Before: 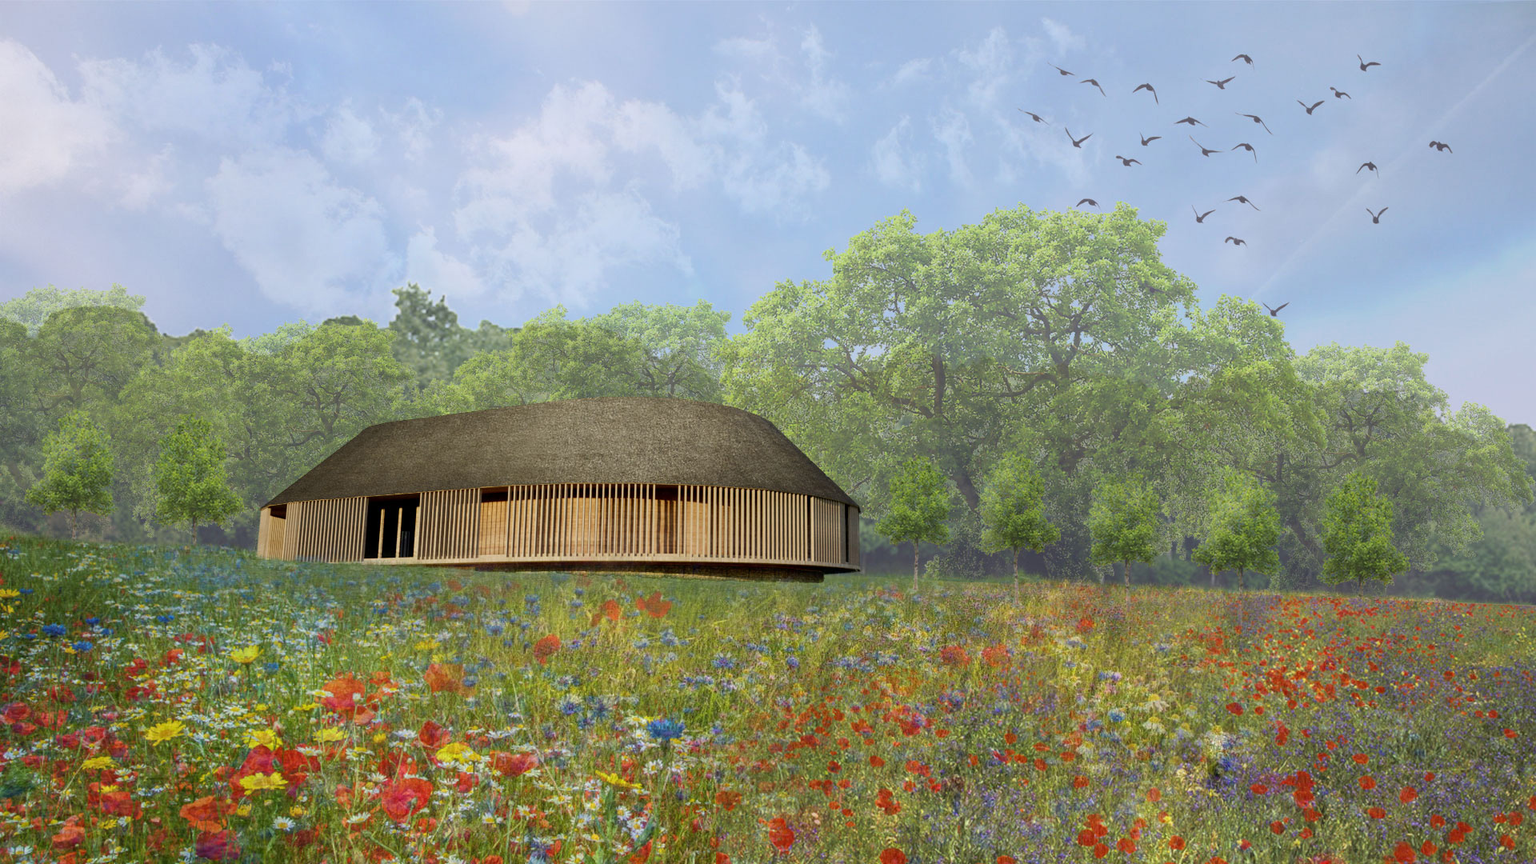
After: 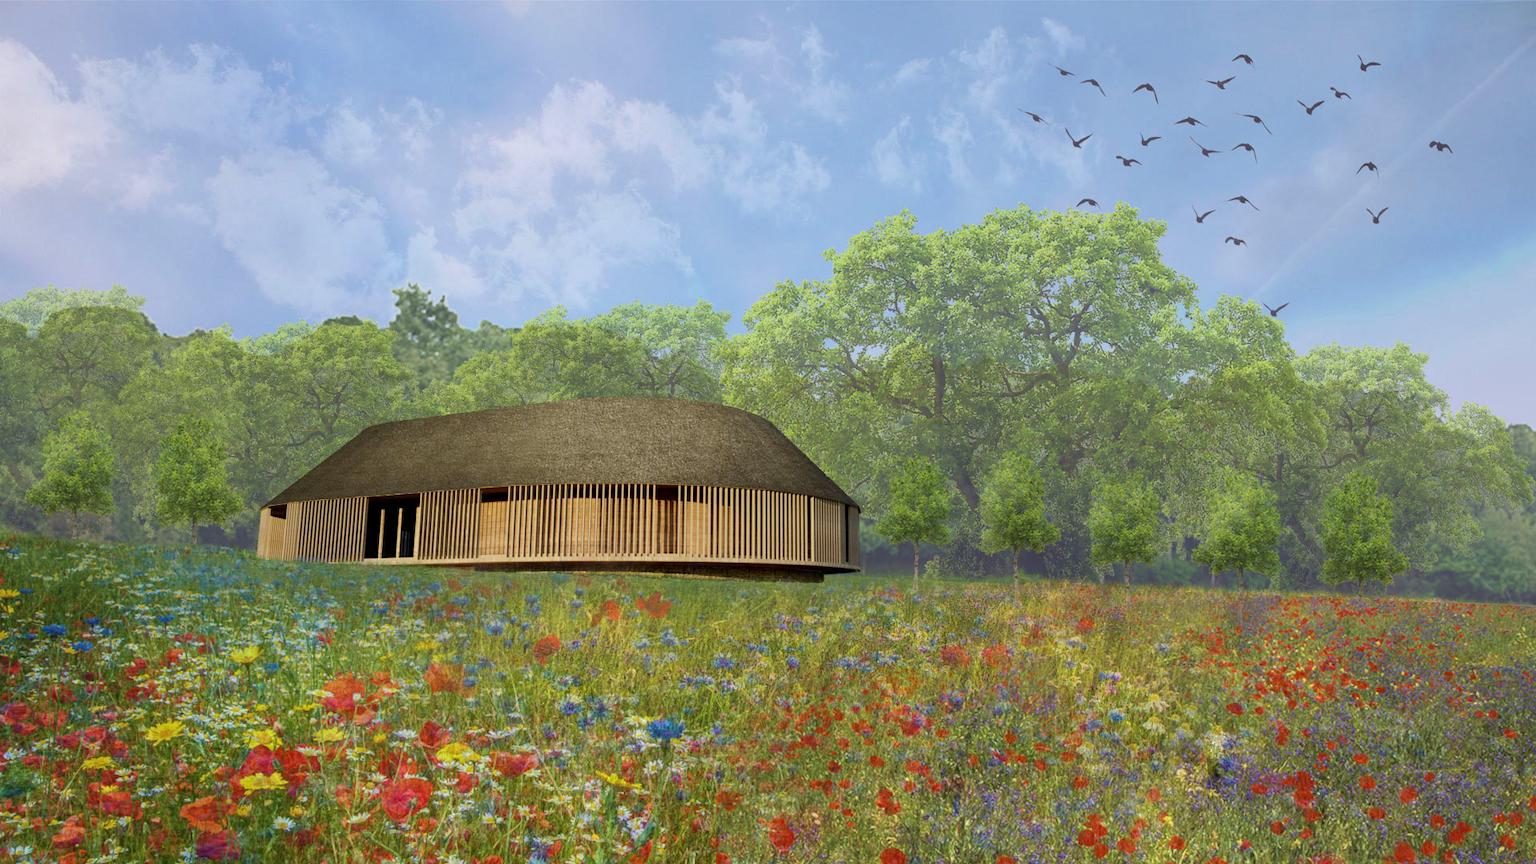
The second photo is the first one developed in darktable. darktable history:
velvia: on, module defaults
shadows and highlights: radius 337.17, shadows 29.01, soften with gaussian
